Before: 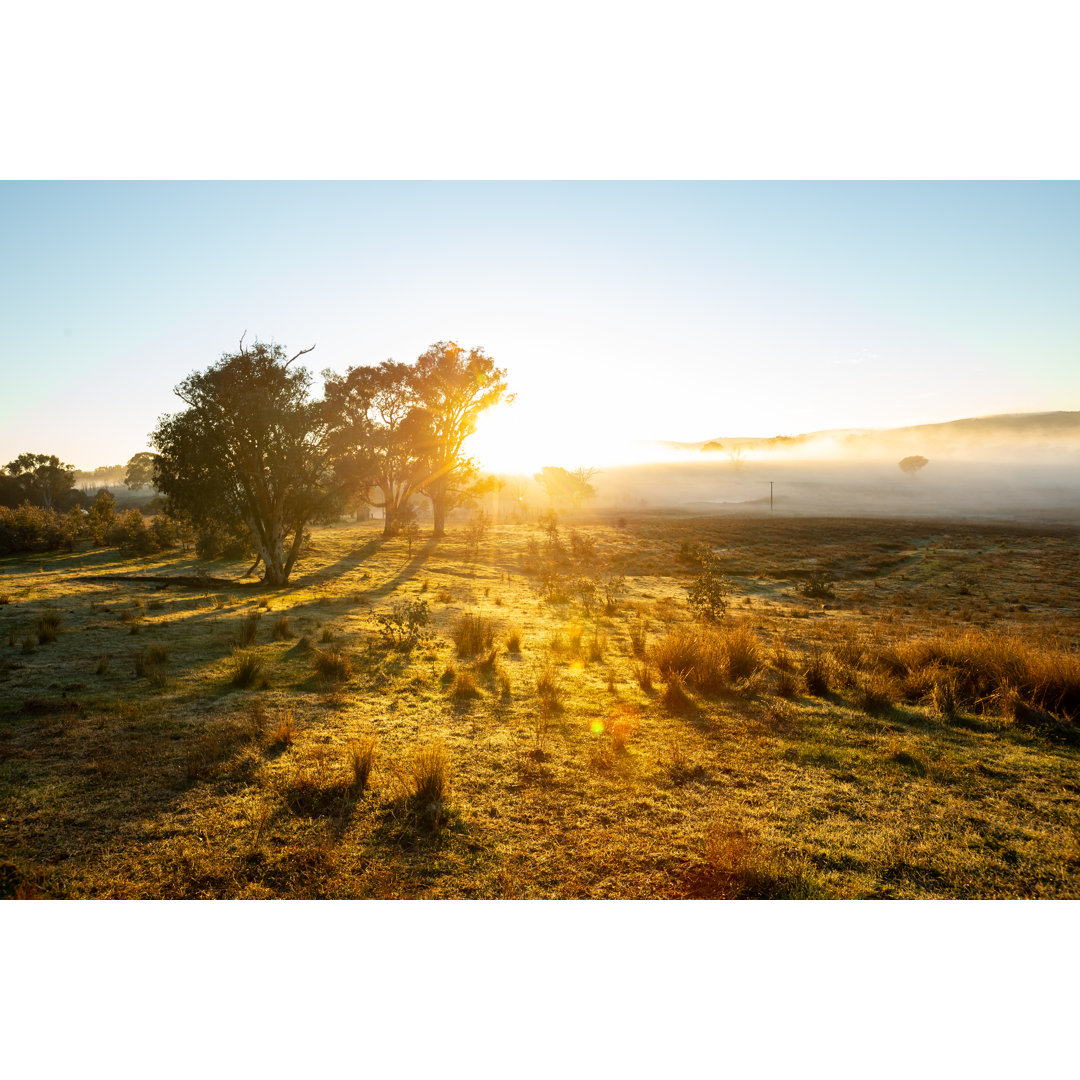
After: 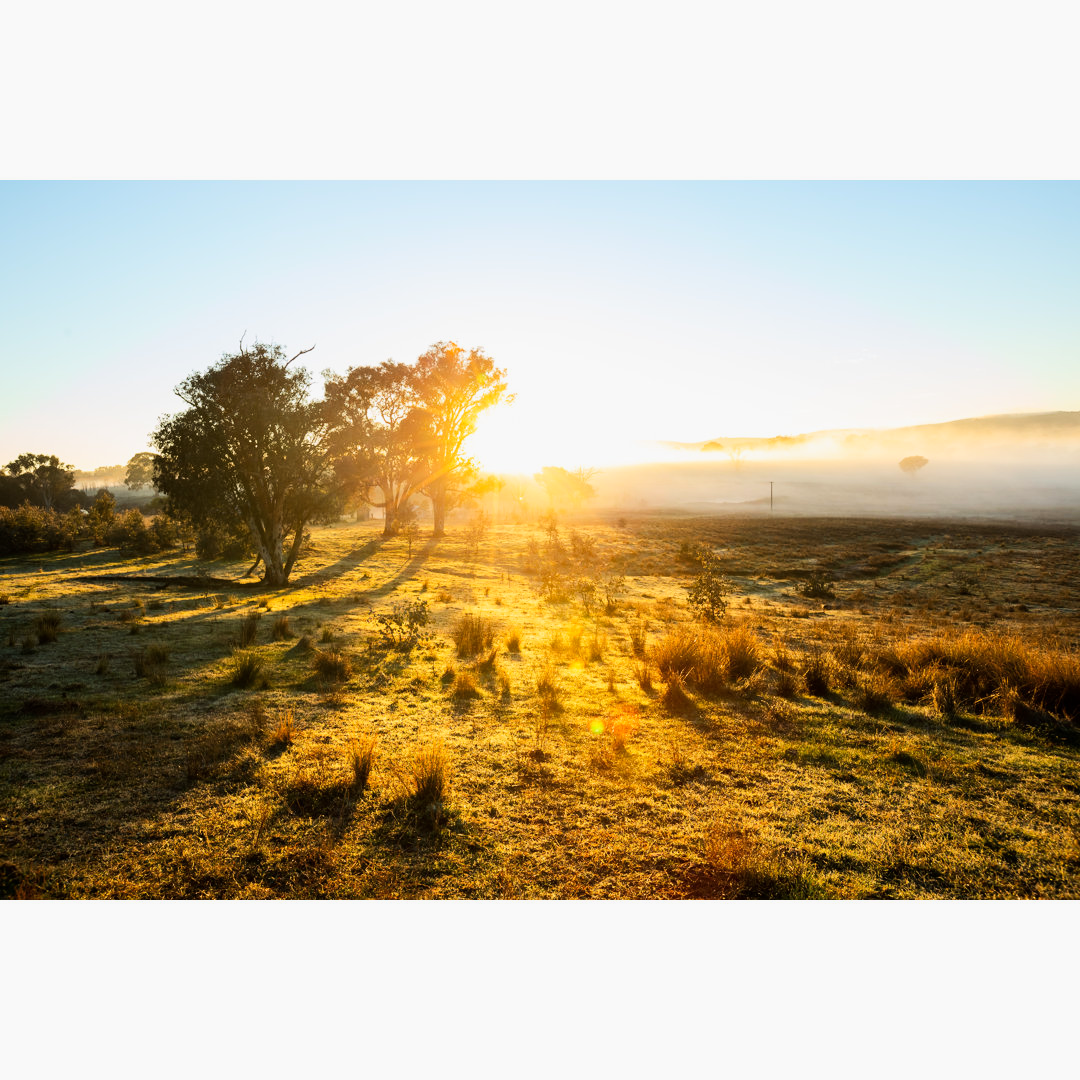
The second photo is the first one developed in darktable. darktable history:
tone curve: curves: ch0 [(0, 0) (0.078, 0.052) (0.236, 0.22) (0.427, 0.472) (0.508, 0.586) (0.654, 0.742) (0.793, 0.851) (0.994, 0.974)]; ch1 [(0, 0) (0.161, 0.092) (0.35, 0.33) (0.392, 0.392) (0.456, 0.456) (0.505, 0.502) (0.537, 0.518) (0.553, 0.534) (0.602, 0.579) (0.718, 0.718) (1, 1)]; ch2 [(0, 0) (0.346, 0.362) (0.411, 0.412) (0.502, 0.502) (0.531, 0.521) (0.586, 0.59) (0.621, 0.604) (1, 1)], color space Lab, linked channels, preserve colors none
